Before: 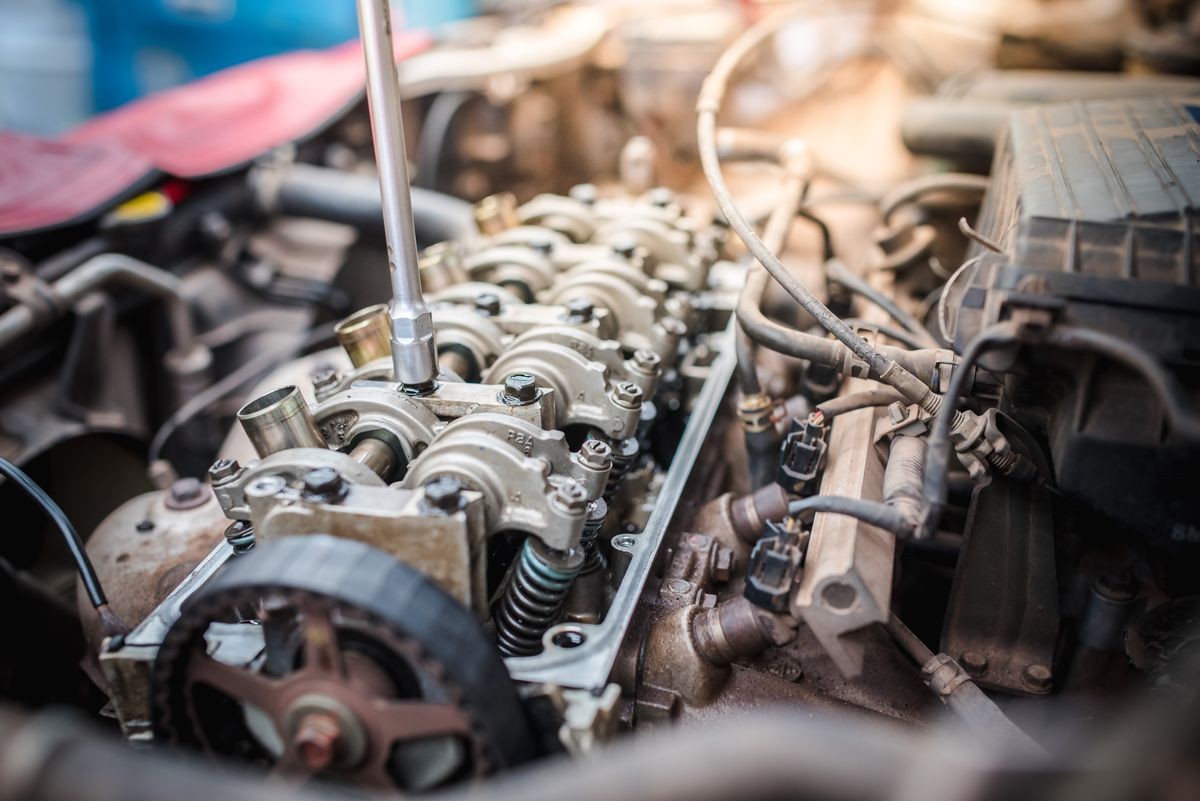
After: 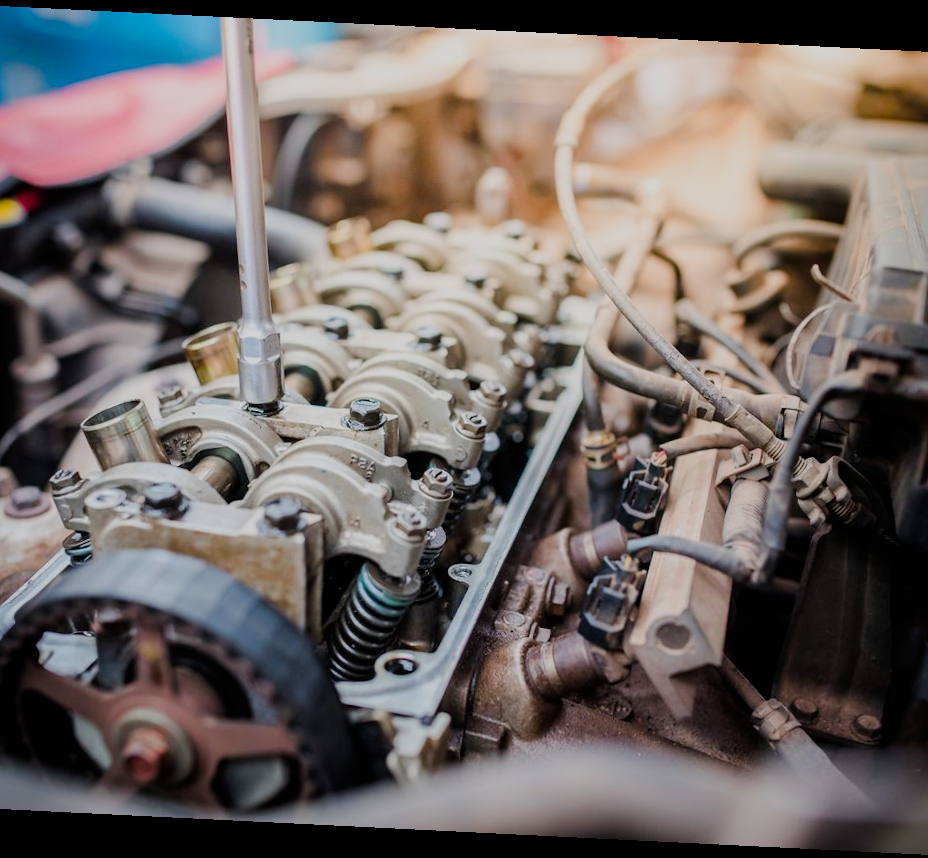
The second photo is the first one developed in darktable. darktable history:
color balance rgb: linear chroma grading › global chroma 8.82%, perceptual saturation grading › global saturation 20%, perceptual saturation grading › highlights -25.153%, perceptual saturation grading › shadows 24.021%
filmic rgb: black relative exposure -7.65 EV, white relative exposure 4.56 EV, hardness 3.61
crop and rotate: angle -2.83°, left 14.156%, top 0.023%, right 10.822%, bottom 0.044%
